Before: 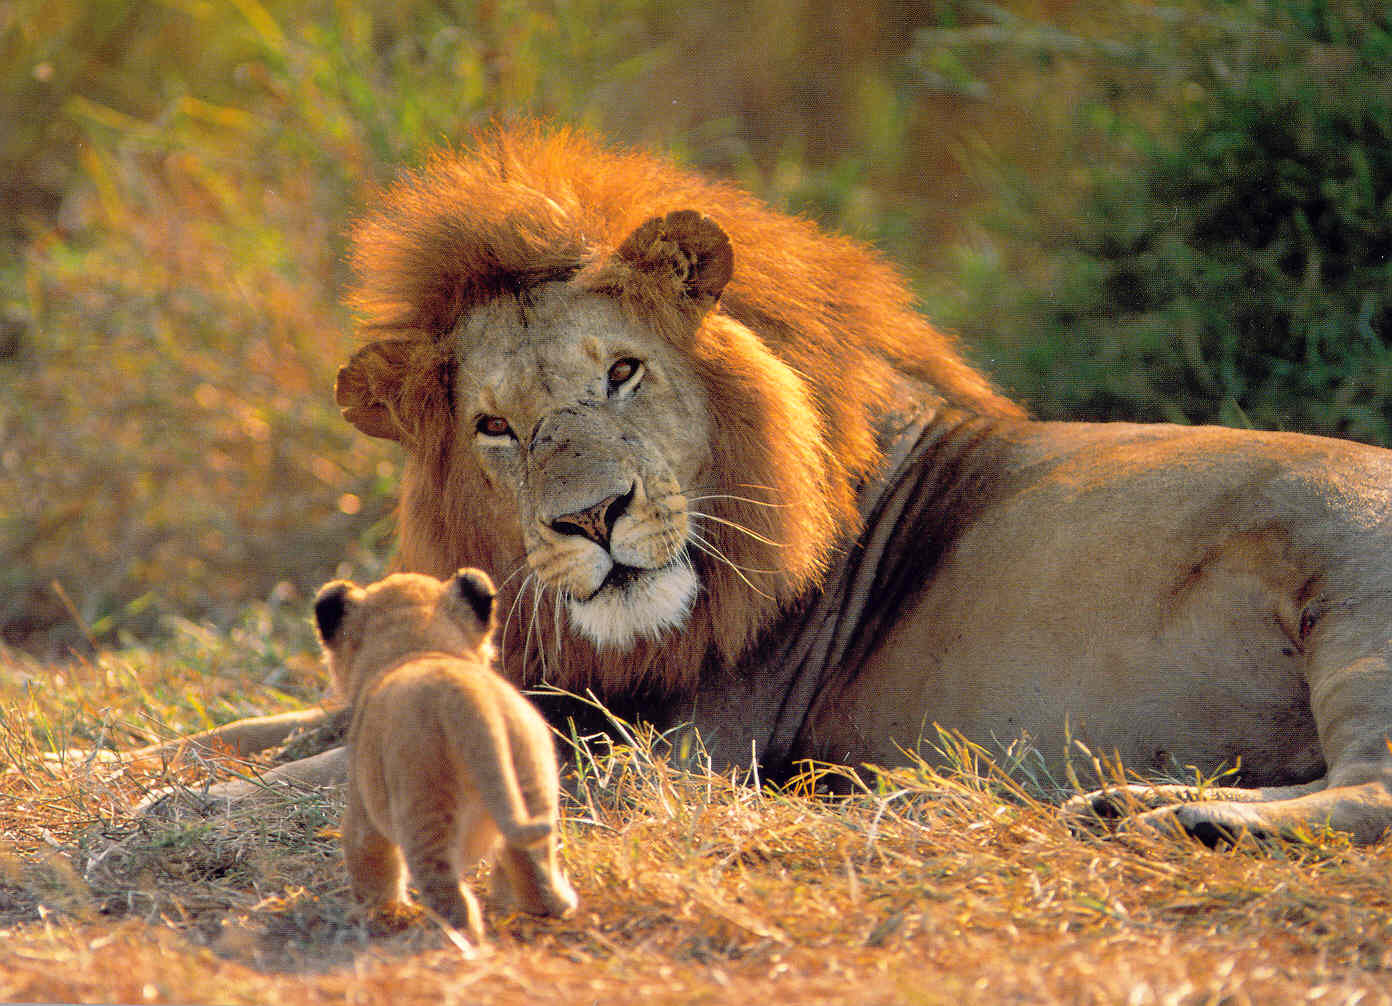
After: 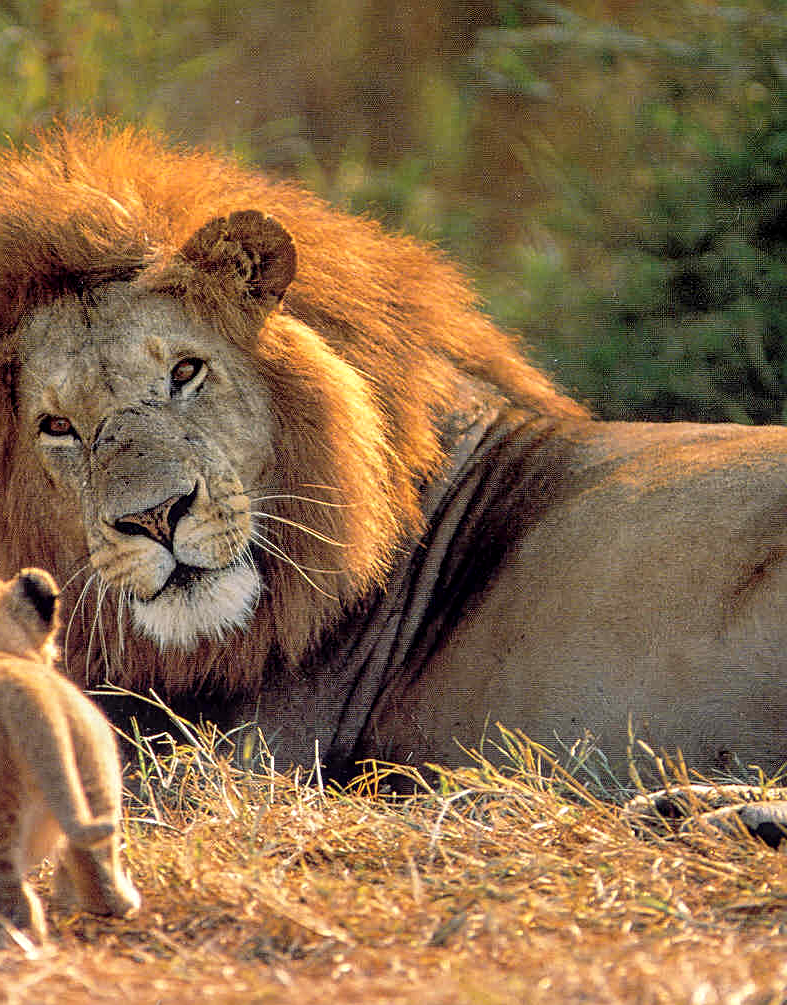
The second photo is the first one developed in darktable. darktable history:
local contrast: on, module defaults
contrast brightness saturation: saturation -0.069
sharpen: on, module defaults
crop: left 31.437%, top 0.01%, right 11.976%
